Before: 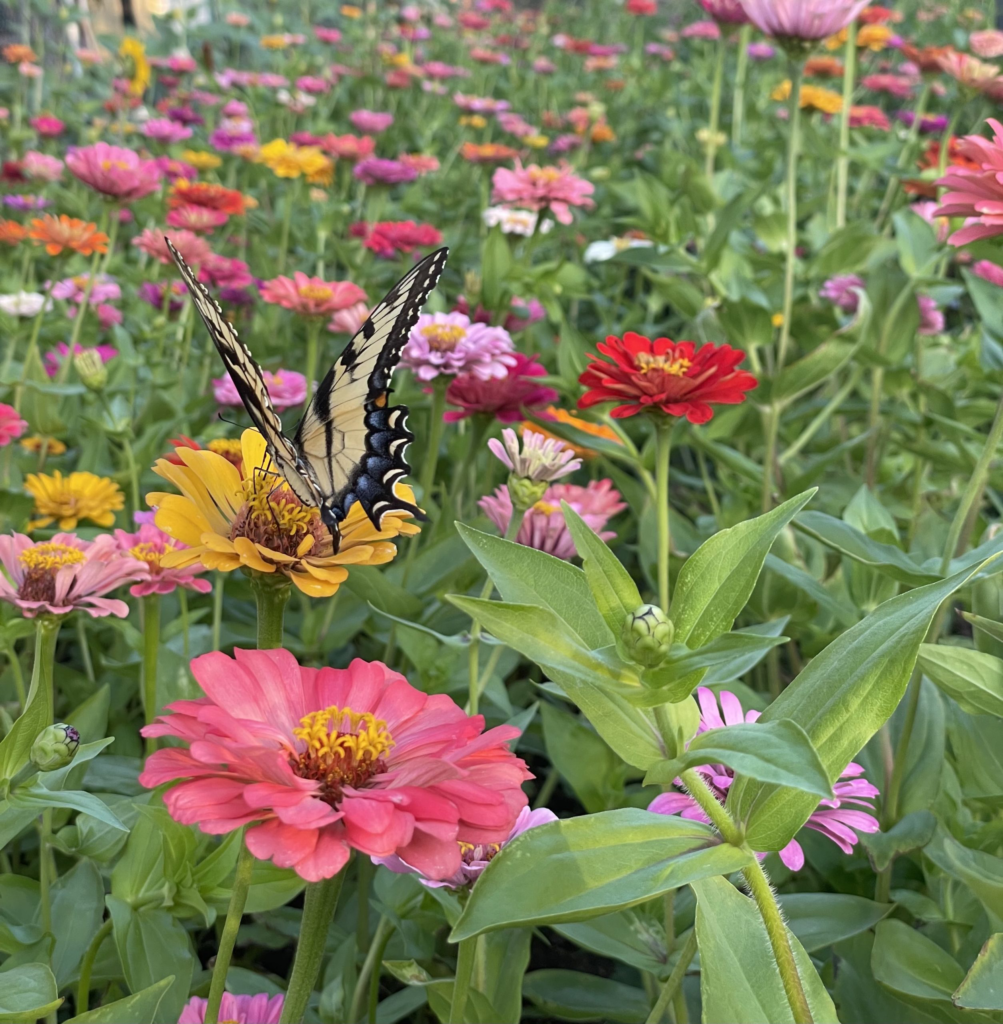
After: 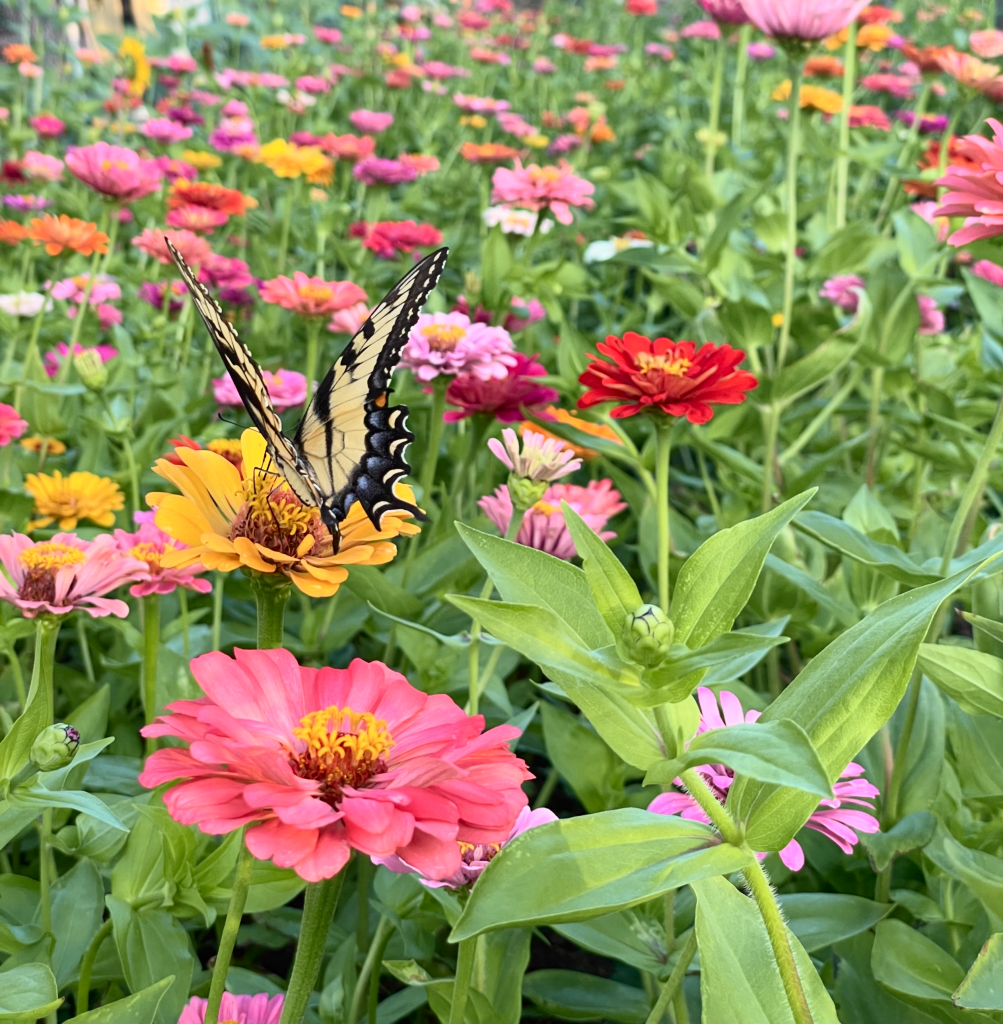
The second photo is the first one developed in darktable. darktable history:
tone curve: curves: ch0 [(0, 0) (0.131, 0.116) (0.316, 0.345) (0.501, 0.584) (0.629, 0.732) (0.812, 0.888) (1, 0.974)]; ch1 [(0, 0) (0.366, 0.367) (0.475, 0.453) (0.494, 0.497) (0.504, 0.503) (0.553, 0.584) (1, 1)]; ch2 [(0, 0) (0.333, 0.346) (0.375, 0.375) (0.424, 0.43) (0.476, 0.492) (0.502, 0.501) (0.533, 0.556) (0.566, 0.599) (0.614, 0.653) (1, 1)], color space Lab, independent channels, preserve colors none
local contrast: mode bilateral grid, contrast 10, coarseness 25, detail 115%, midtone range 0.2
